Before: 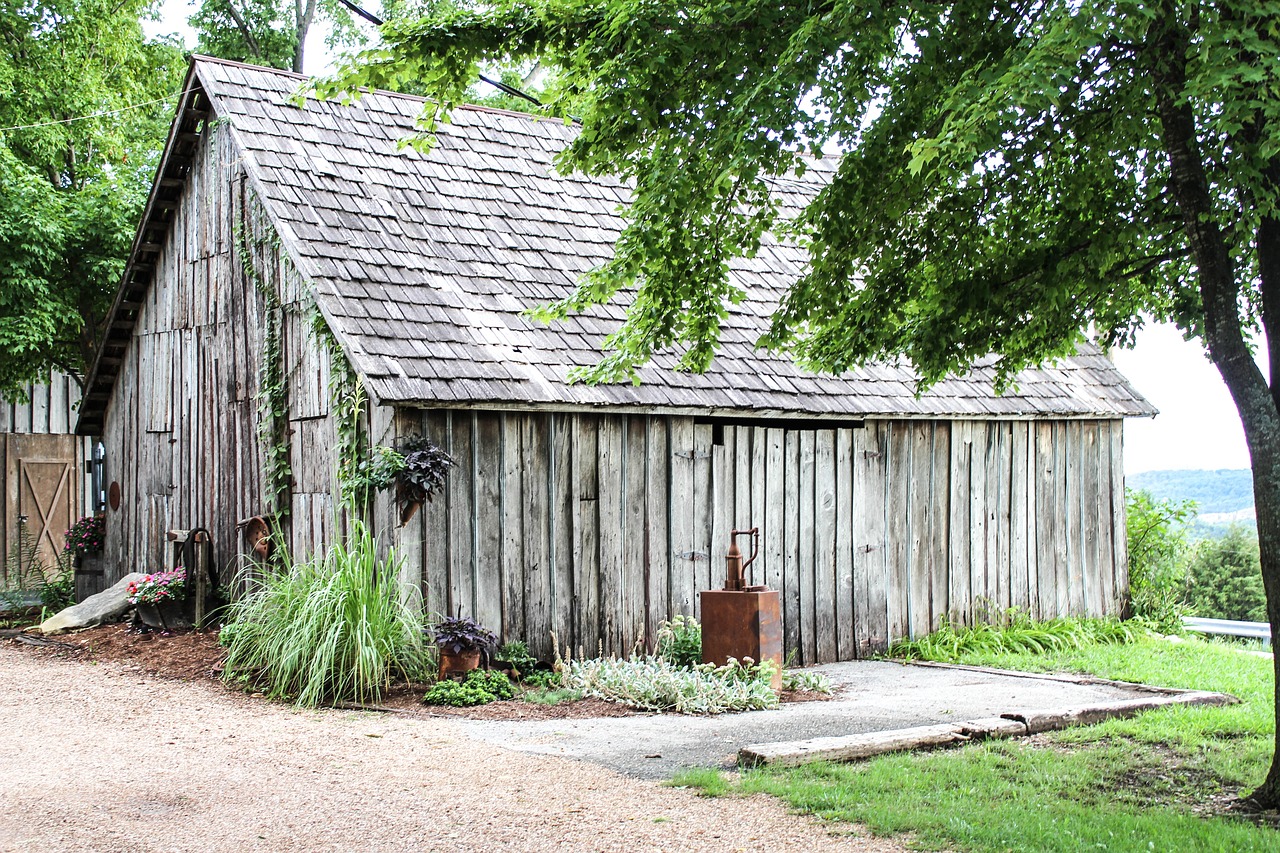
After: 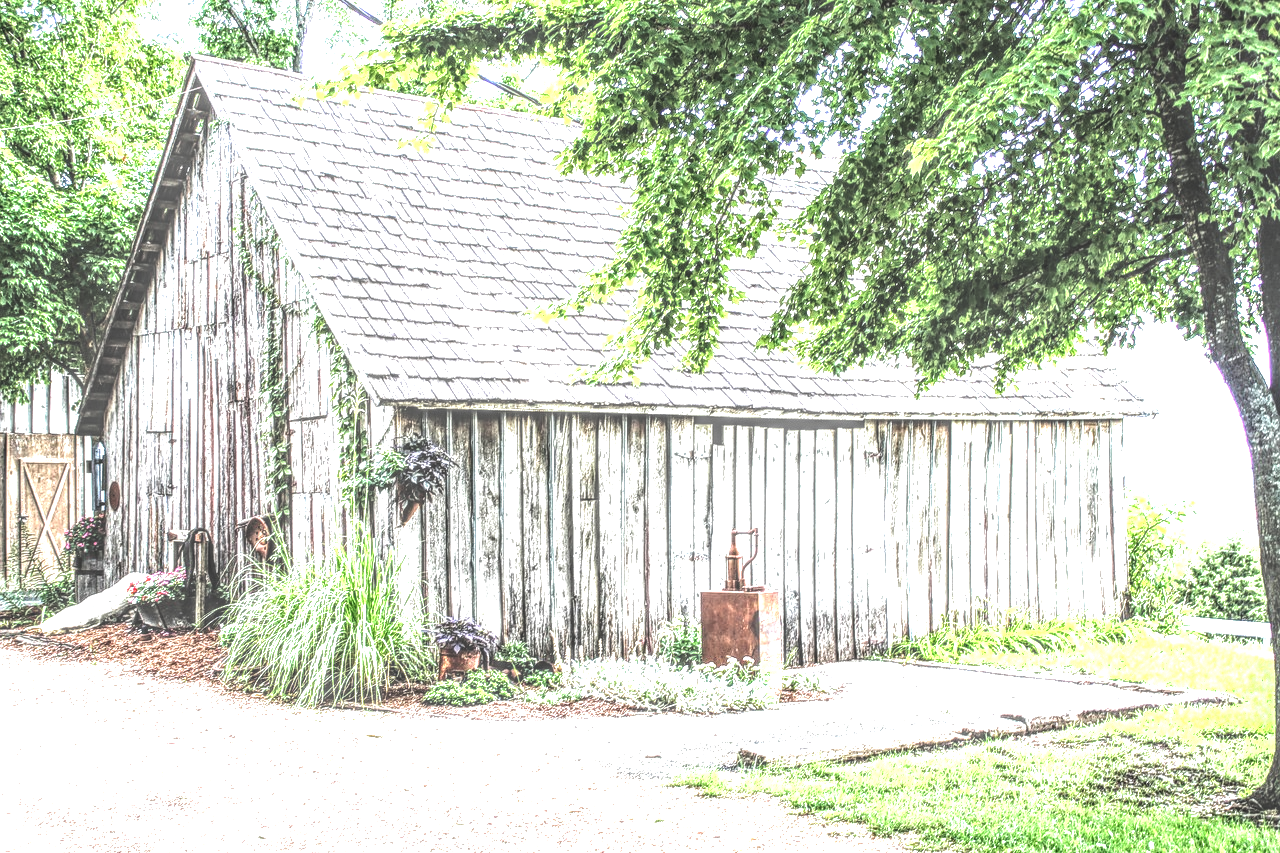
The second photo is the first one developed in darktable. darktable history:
local contrast: highlights 0%, shadows 3%, detail 299%, midtone range 0.307
exposure: black level correction -0.023, exposure 1.396 EV, compensate highlight preservation false
